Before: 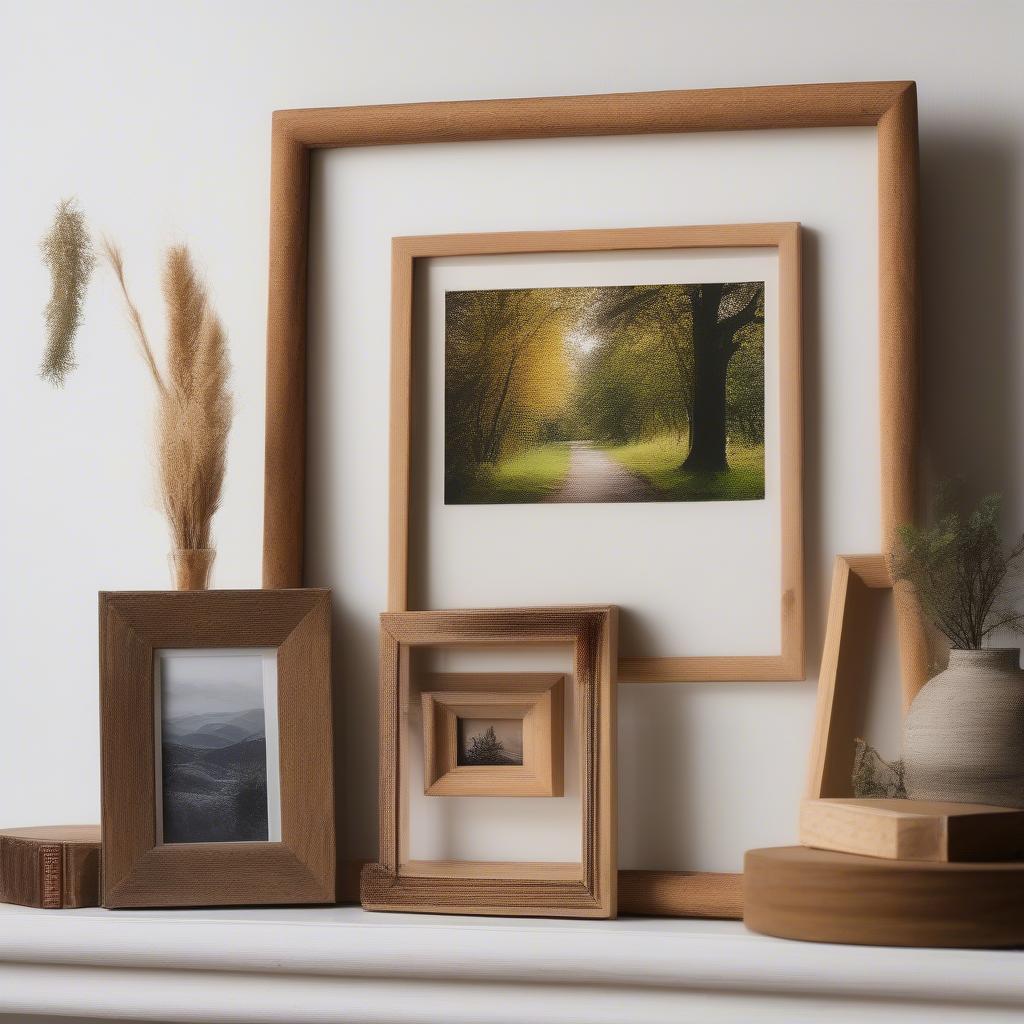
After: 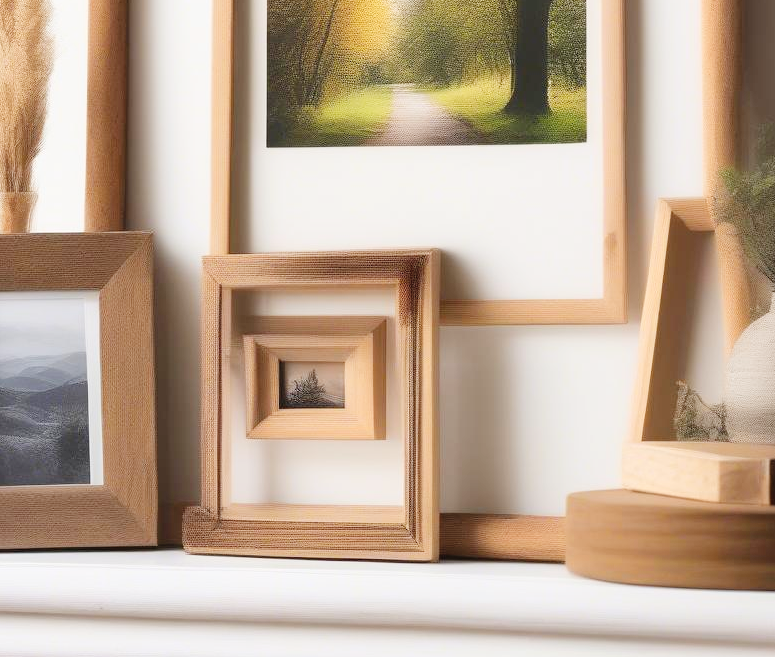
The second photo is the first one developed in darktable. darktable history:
exposure: exposure 0.27 EV, compensate highlight preservation false
crop and rotate: left 17.416%, top 34.945%, right 6.83%, bottom 0.813%
contrast brightness saturation: brightness 0.132
tone curve: curves: ch0 [(0, 0) (0.004, 0.001) (0.133, 0.112) (0.325, 0.362) (0.832, 0.893) (1, 1)], preserve colors none
